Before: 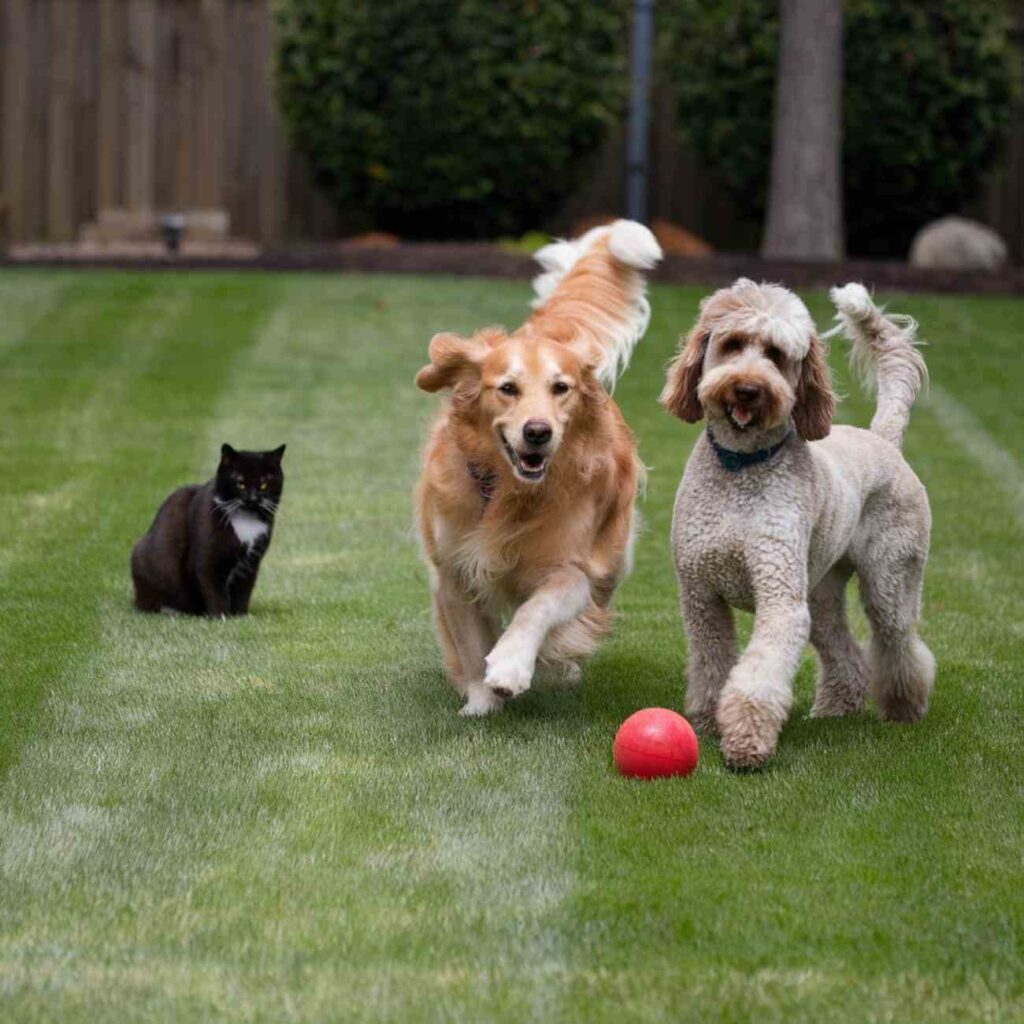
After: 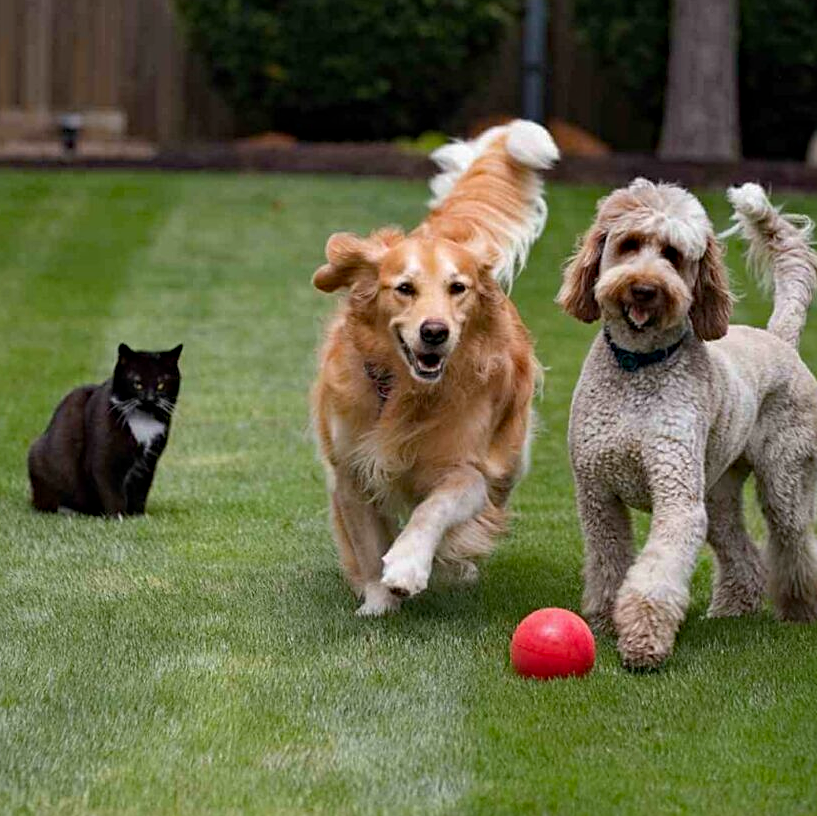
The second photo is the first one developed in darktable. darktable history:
sharpen: on, module defaults
crop and rotate: left 10.108%, top 9.786%, right 10.036%, bottom 10.465%
haze removal: strength 0.3, distance 0.252, adaptive false
